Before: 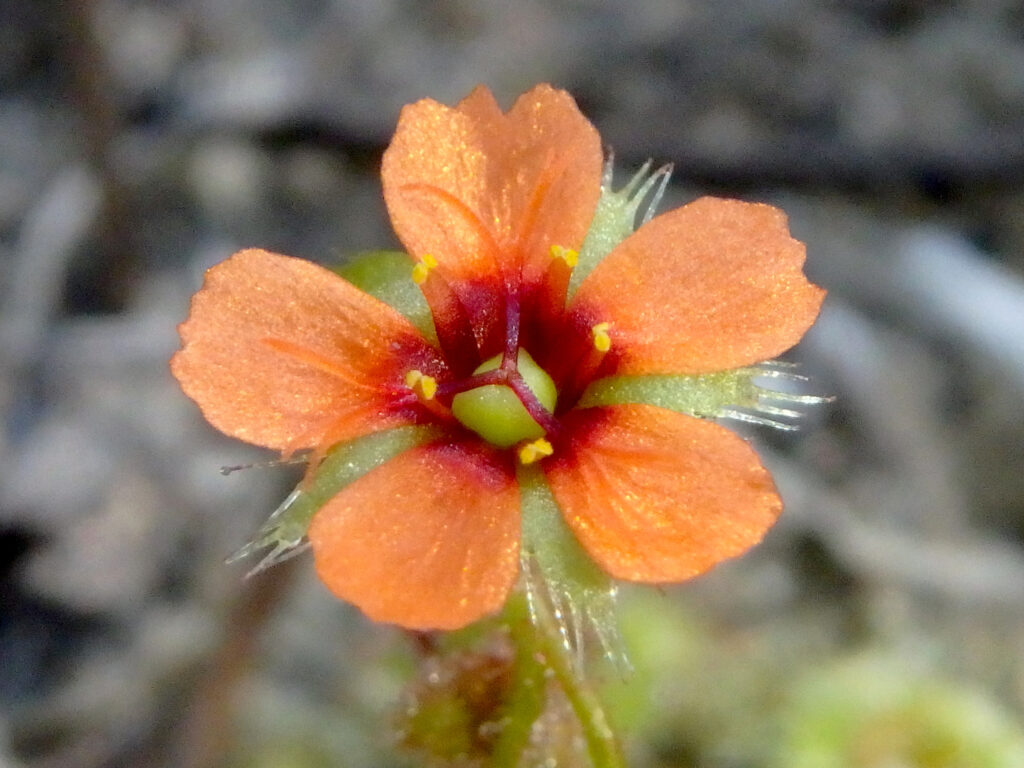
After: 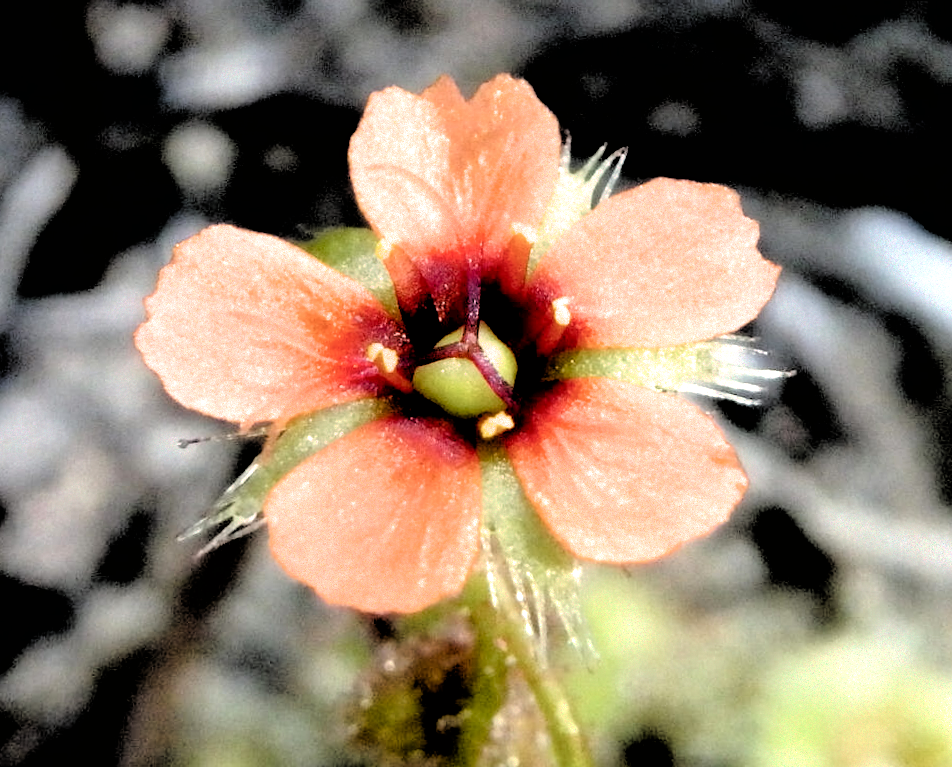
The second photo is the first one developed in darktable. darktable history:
filmic rgb: black relative exposure -1 EV, white relative exposure 2.05 EV, hardness 1.52, contrast 2.25, enable highlight reconstruction true
levels: levels [0, 0.474, 0.947]
rotate and perspective: rotation 0.215°, lens shift (vertical) -0.139, crop left 0.069, crop right 0.939, crop top 0.002, crop bottom 0.996
